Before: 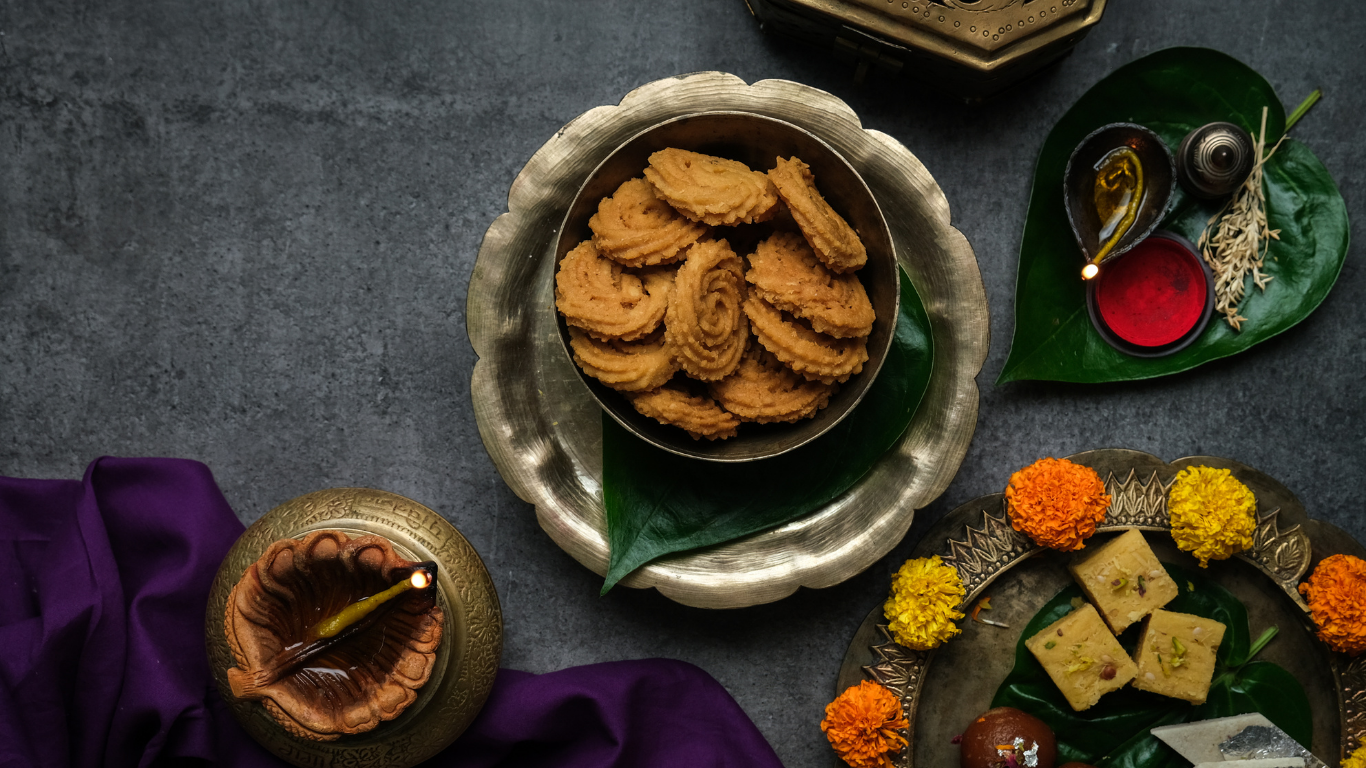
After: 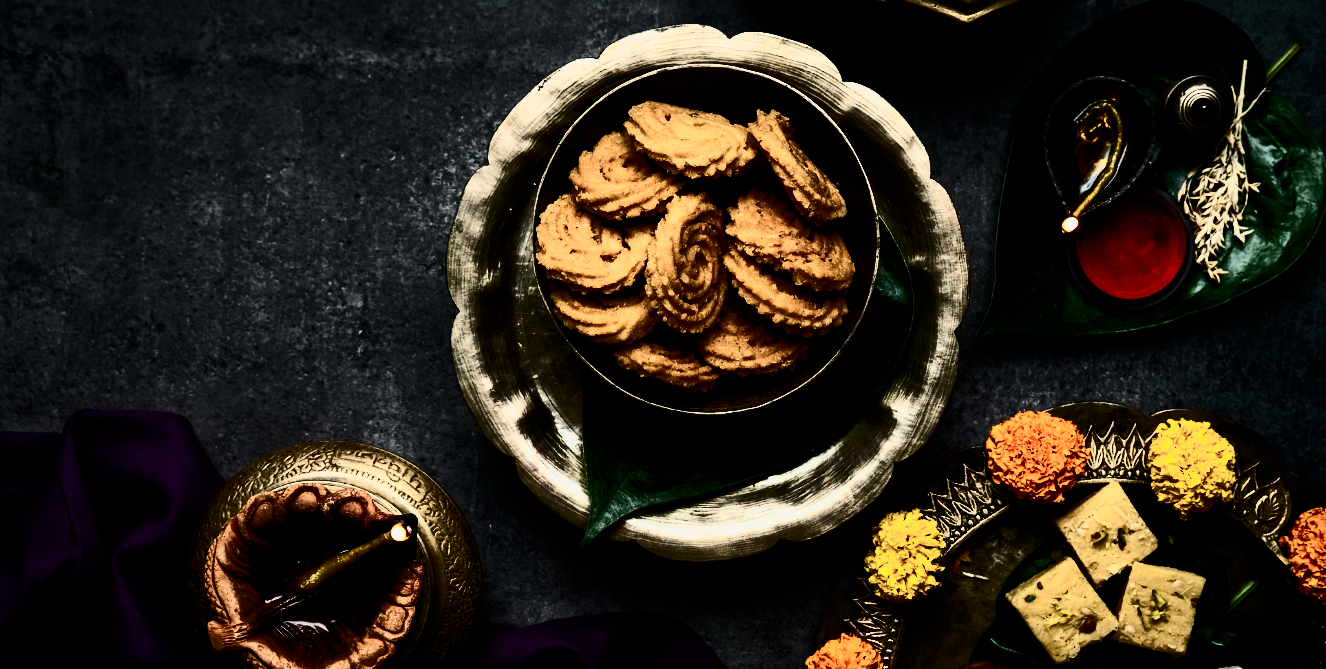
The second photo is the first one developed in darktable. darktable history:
filmic rgb: black relative exposure -5 EV, white relative exposure 3.5 EV, hardness 3.19, contrast 1.4, highlights saturation mix -30%
shadows and highlights: shadows -20, white point adjustment -2, highlights -35
contrast brightness saturation: contrast 0.93, brightness 0.2
crop: left 1.507%, top 6.147%, right 1.379%, bottom 6.637%
